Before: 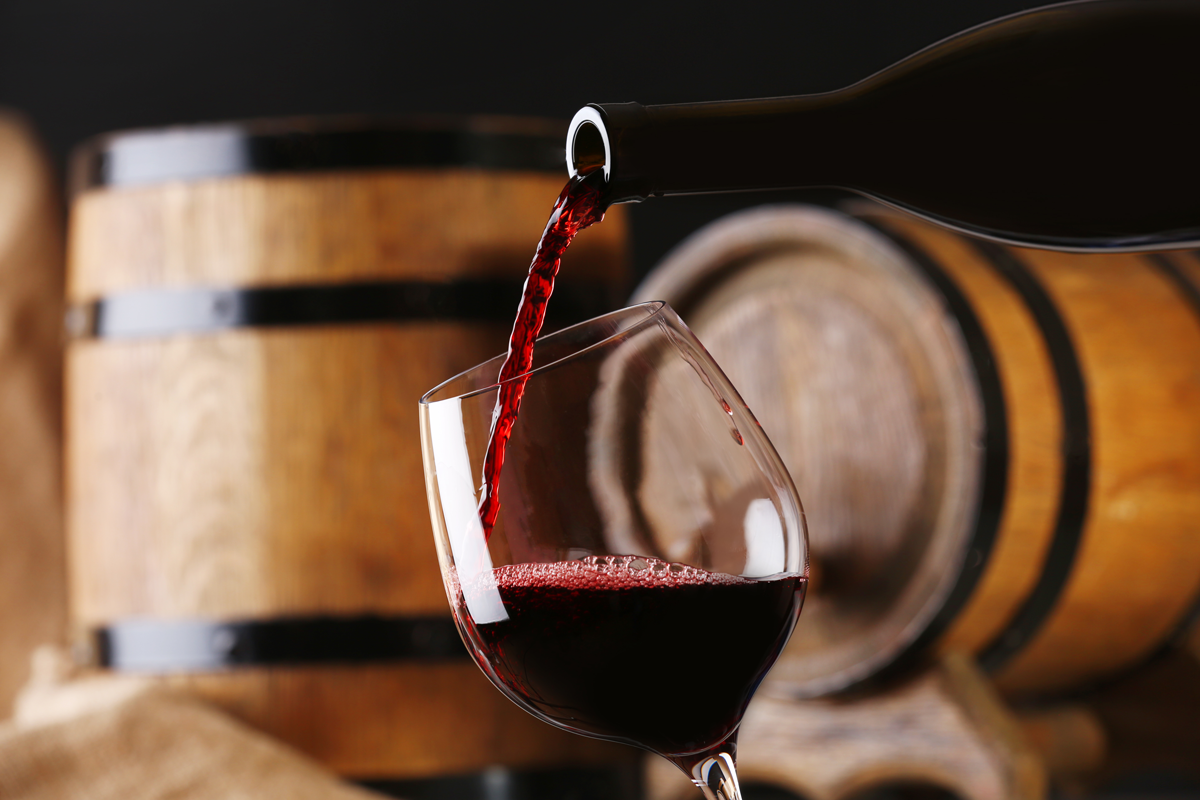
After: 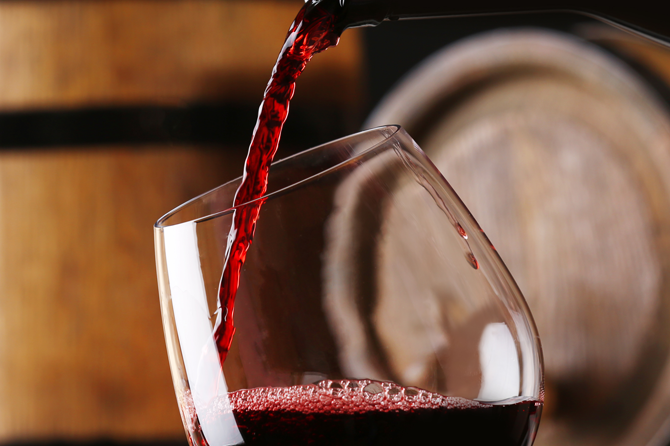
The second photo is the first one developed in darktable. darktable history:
tone curve: curves: ch0 [(0, 0) (0.003, 0.003) (0.011, 0.011) (0.025, 0.025) (0.044, 0.044) (0.069, 0.069) (0.1, 0.099) (0.136, 0.135) (0.177, 0.176) (0.224, 0.223) (0.277, 0.275) (0.335, 0.333) (0.399, 0.396) (0.468, 0.465) (0.543, 0.541) (0.623, 0.622) (0.709, 0.708) (0.801, 0.8) (0.898, 0.897) (1, 1)], preserve colors none
crop and rotate: left 22.13%, top 22.054%, right 22.026%, bottom 22.102%
white balance: emerald 1
